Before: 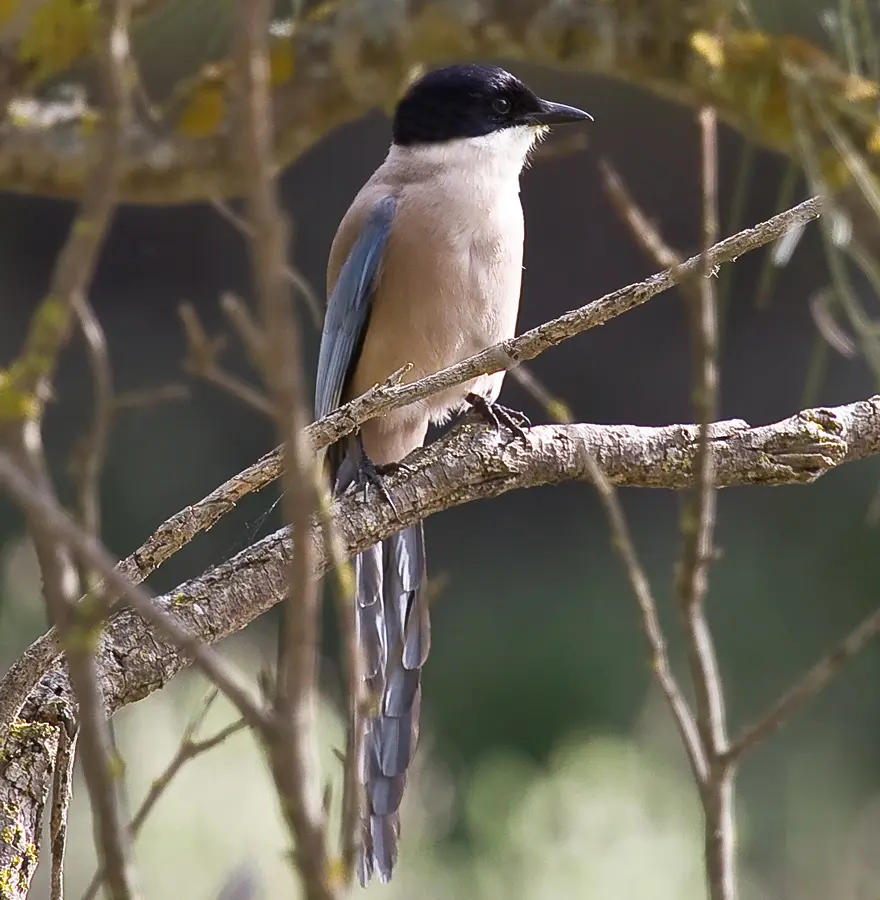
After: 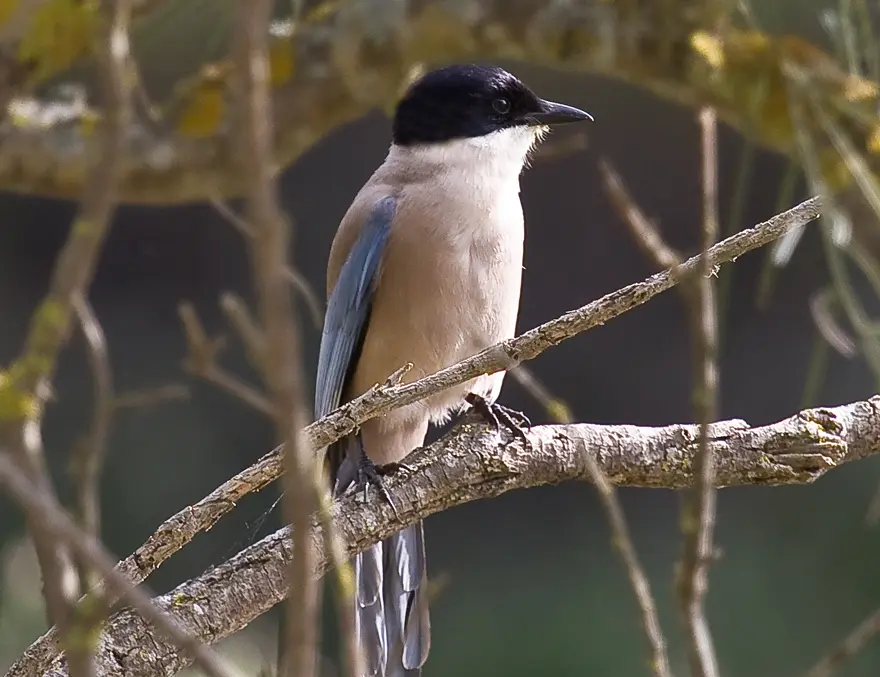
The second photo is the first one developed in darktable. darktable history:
crop: bottom 24.733%
